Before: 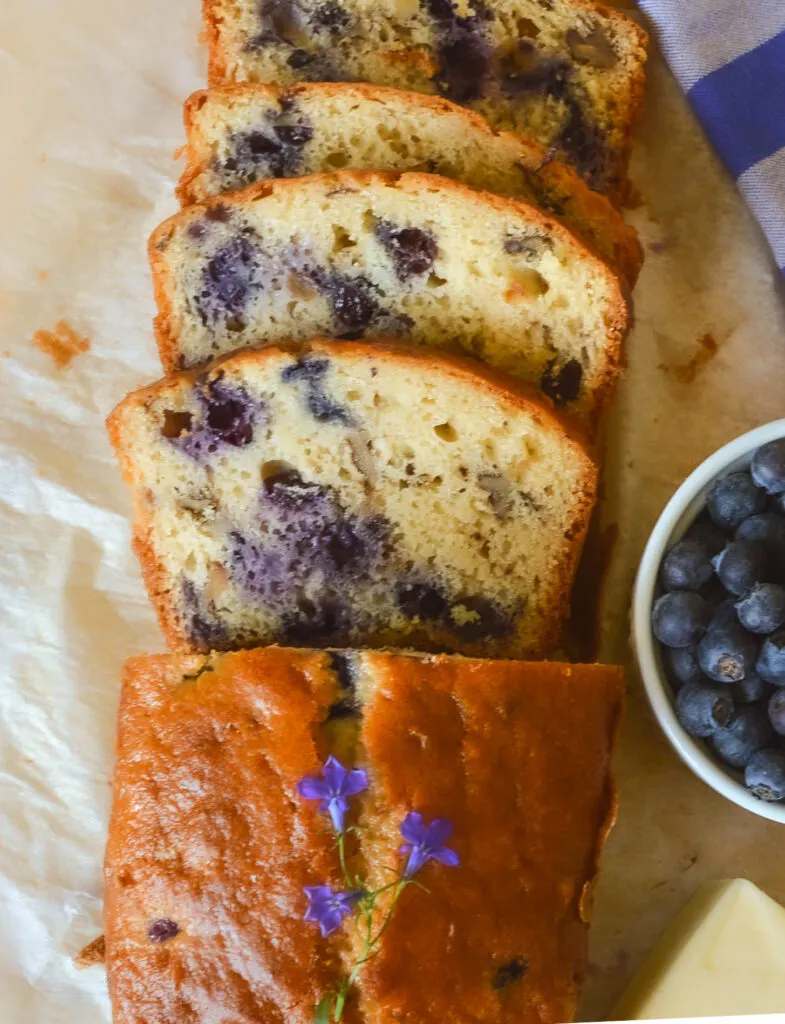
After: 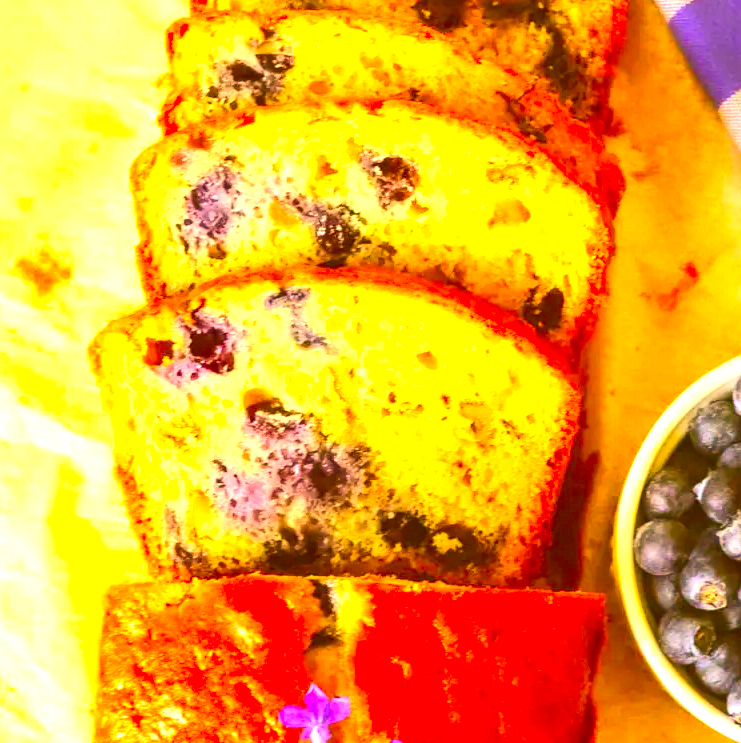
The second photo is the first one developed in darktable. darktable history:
crop: left 2.38%, top 7.115%, right 3.115%, bottom 20.278%
exposure: black level correction 0, exposure 1.929 EV, compensate highlight preservation false
color correction: highlights a* 10.42, highlights b* 30.67, shadows a* 2.82, shadows b* 17.32, saturation 1.74
tone curve: curves: ch0 [(0, 0) (0.003, 0.003) (0.011, 0.012) (0.025, 0.023) (0.044, 0.04) (0.069, 0.056) (0.1, 0.082) (0.136, 0.107) (0.177, 0.144) (0.224, 0.186) (0.277, 0.237) (0.335, 0.297) (0.399, 0.37) (0.468, 0.465) (0.543, 0.567) (0.623, 0.68) (0.709, 0.782) (0.801, 0.86) (0.898, 0.924) (1, 1)], color space Lab, independent channels
